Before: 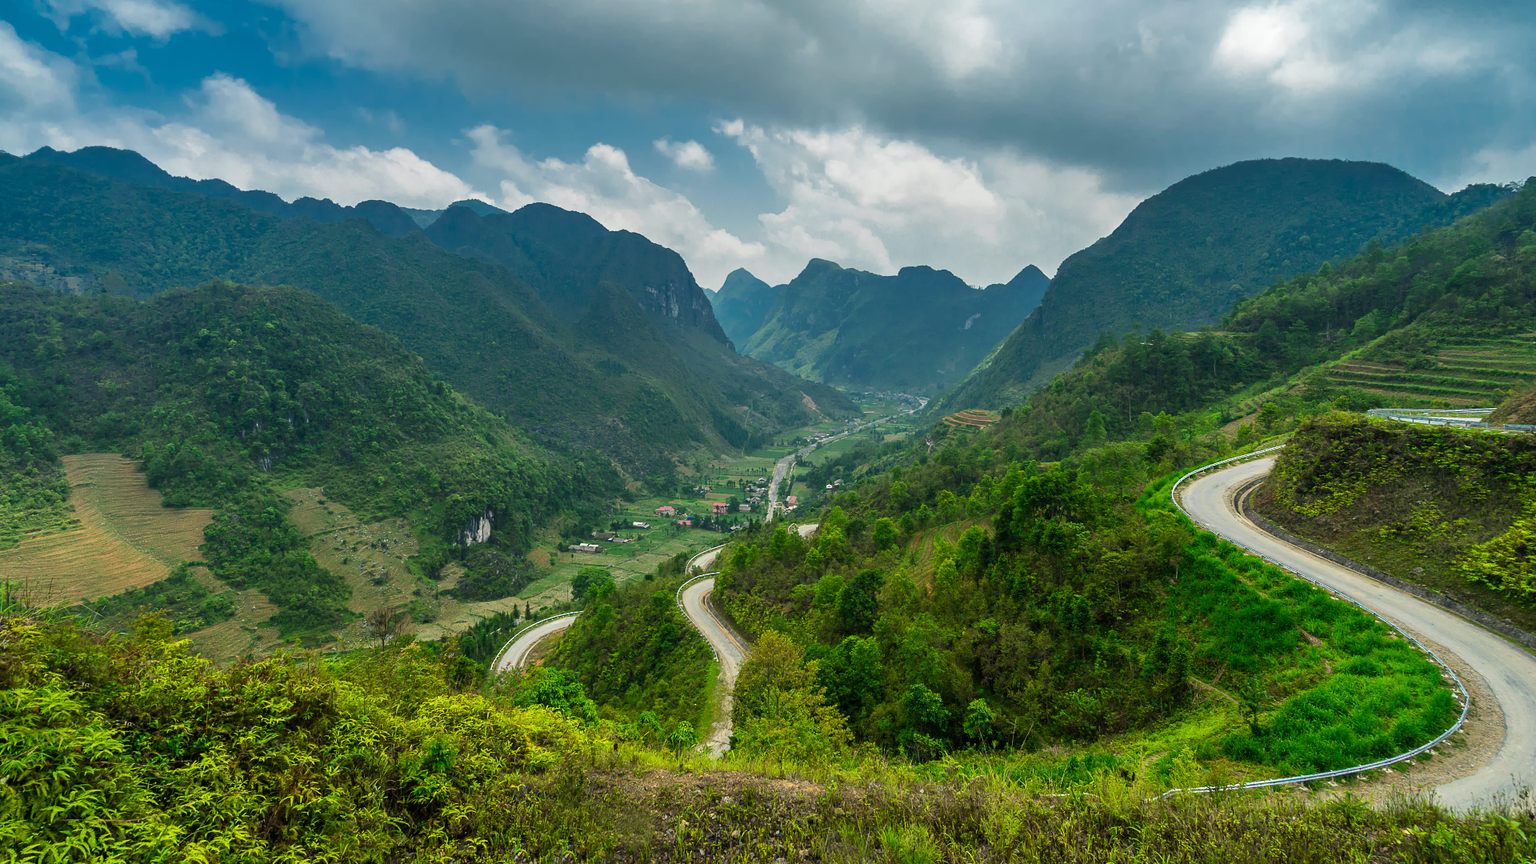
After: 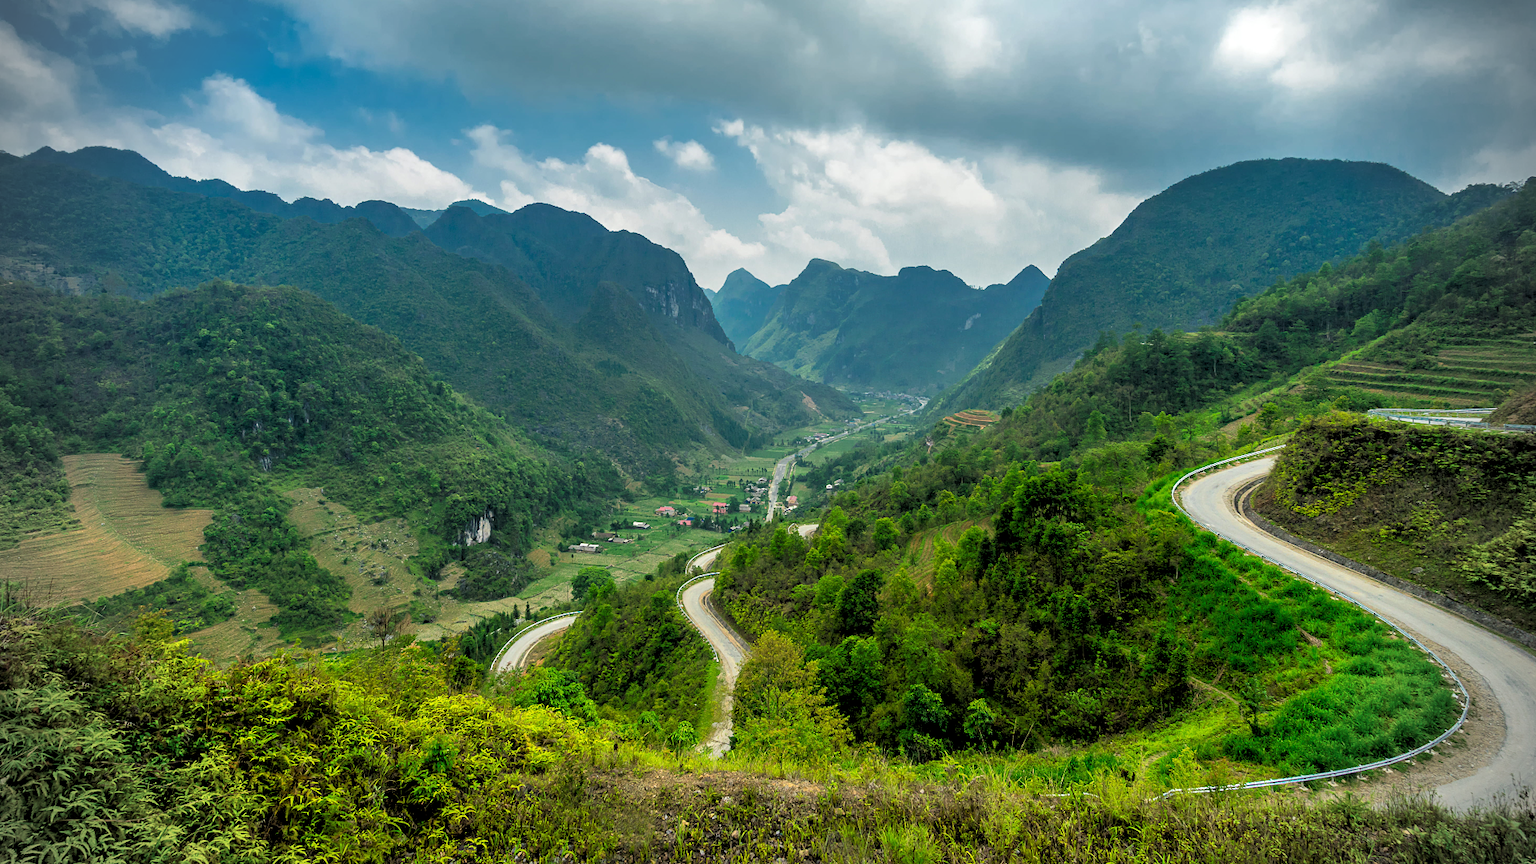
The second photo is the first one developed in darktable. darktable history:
vignetting: fall-off radius 31.48%, brightness -0.472
rgb levels: levels [[0.013, 0.434, 0.89], [0, 0.5, 1], [0, 0.5, 1]]
base curve: curves: ch0 [(0, 0) (0.297, 0.298) (1, 1)], preserve colors none
